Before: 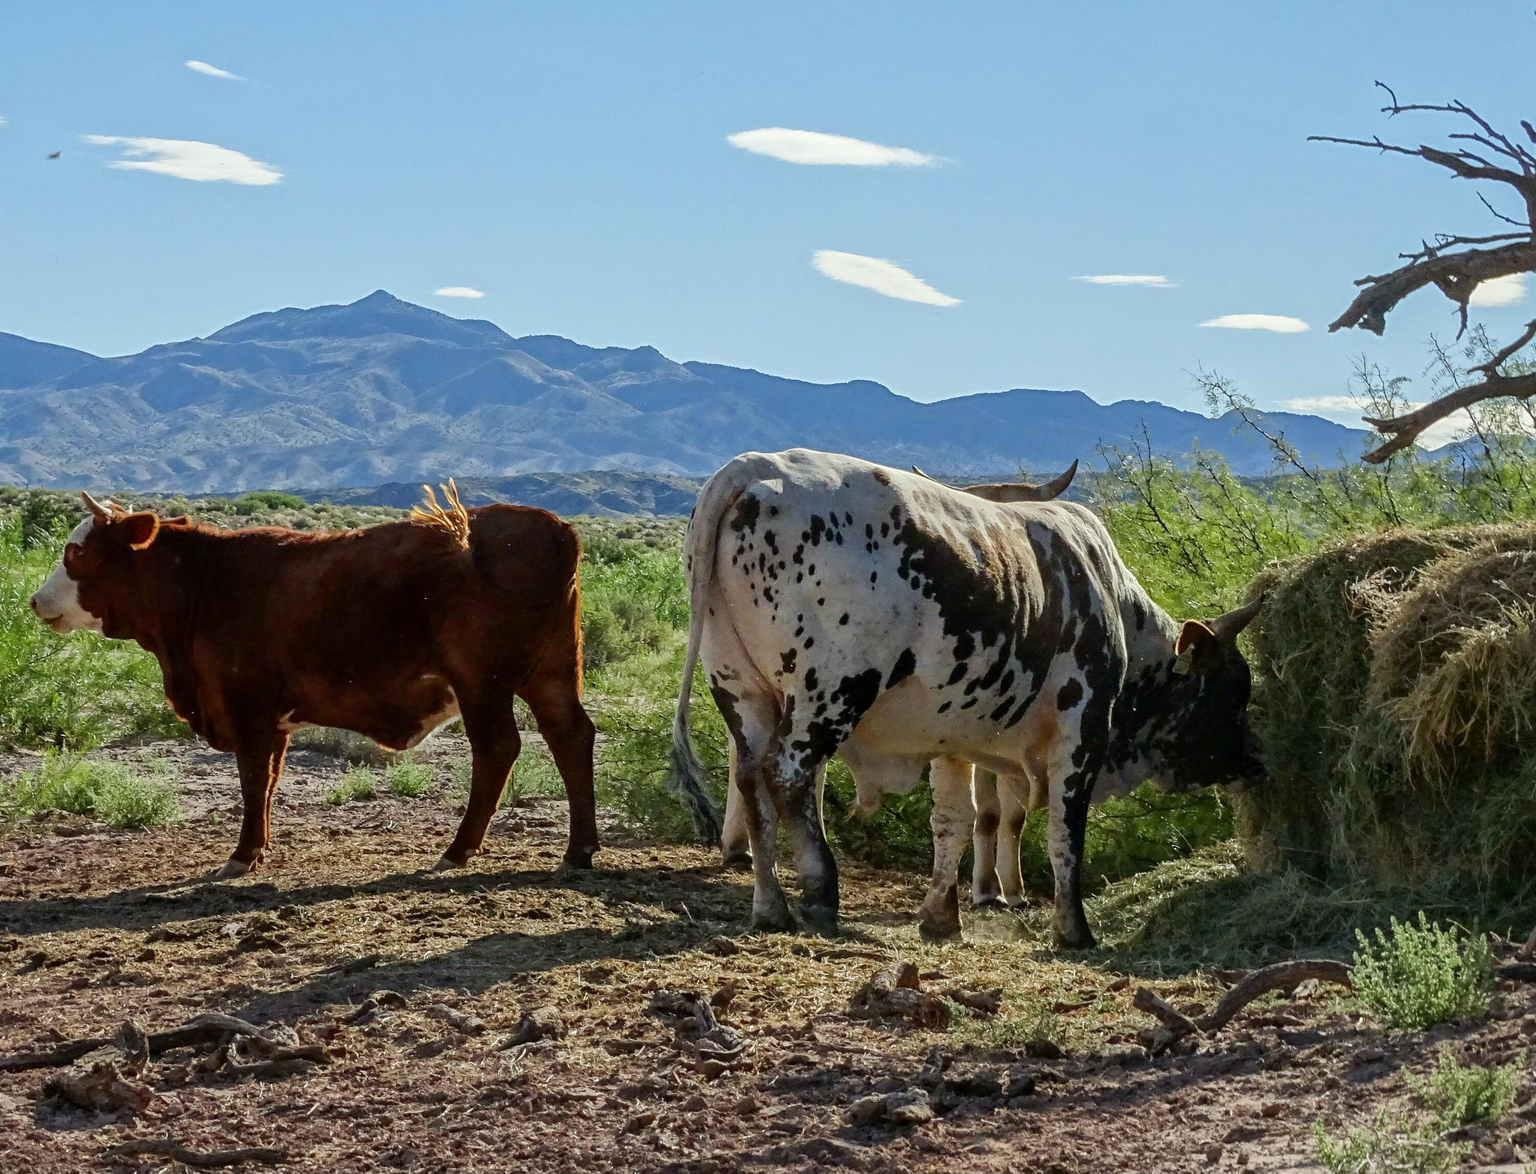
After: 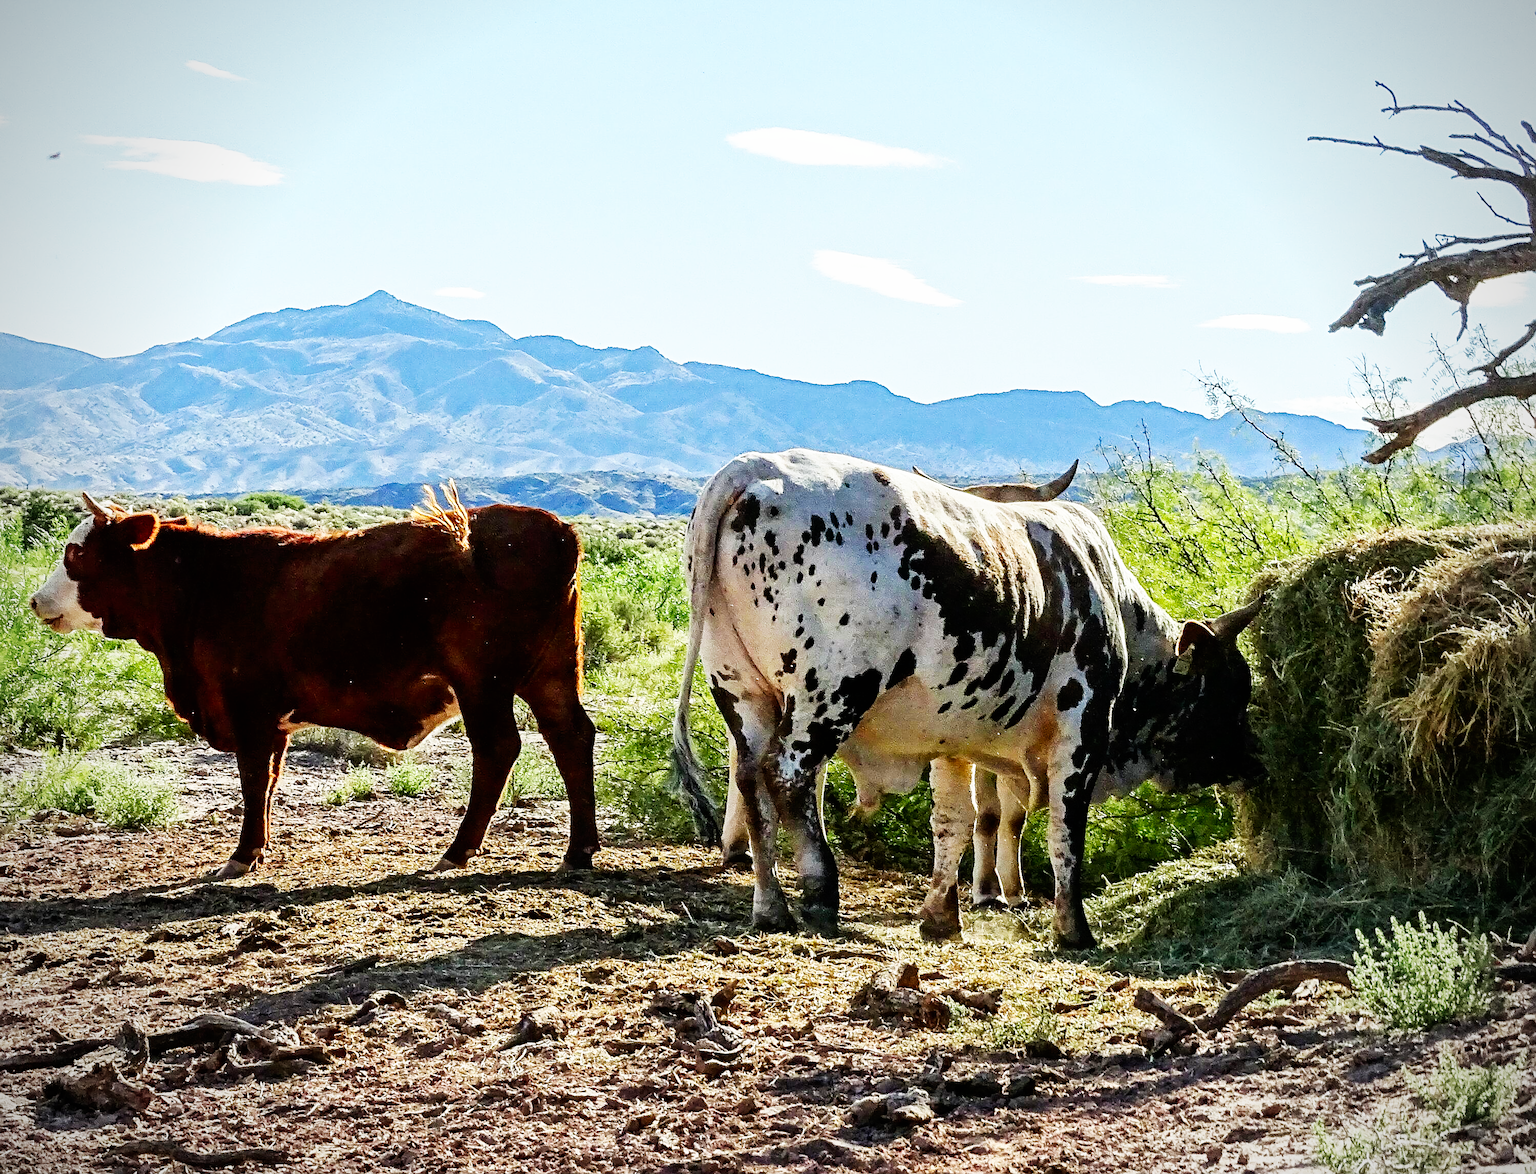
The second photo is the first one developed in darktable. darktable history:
vignetting: on, module defaults
base curve: curves: ch0 [(0, 0) (0.007, 0.004) (0.027, 0.03) (0.046, 0.07) (0.207, 0.54) (0.442, 0.872) (0.673, 0.972) (1, 1)], preserve colors none
exposure: black level correction 0.002, compensate highlight preservation false
sharpen: on, module defaults
